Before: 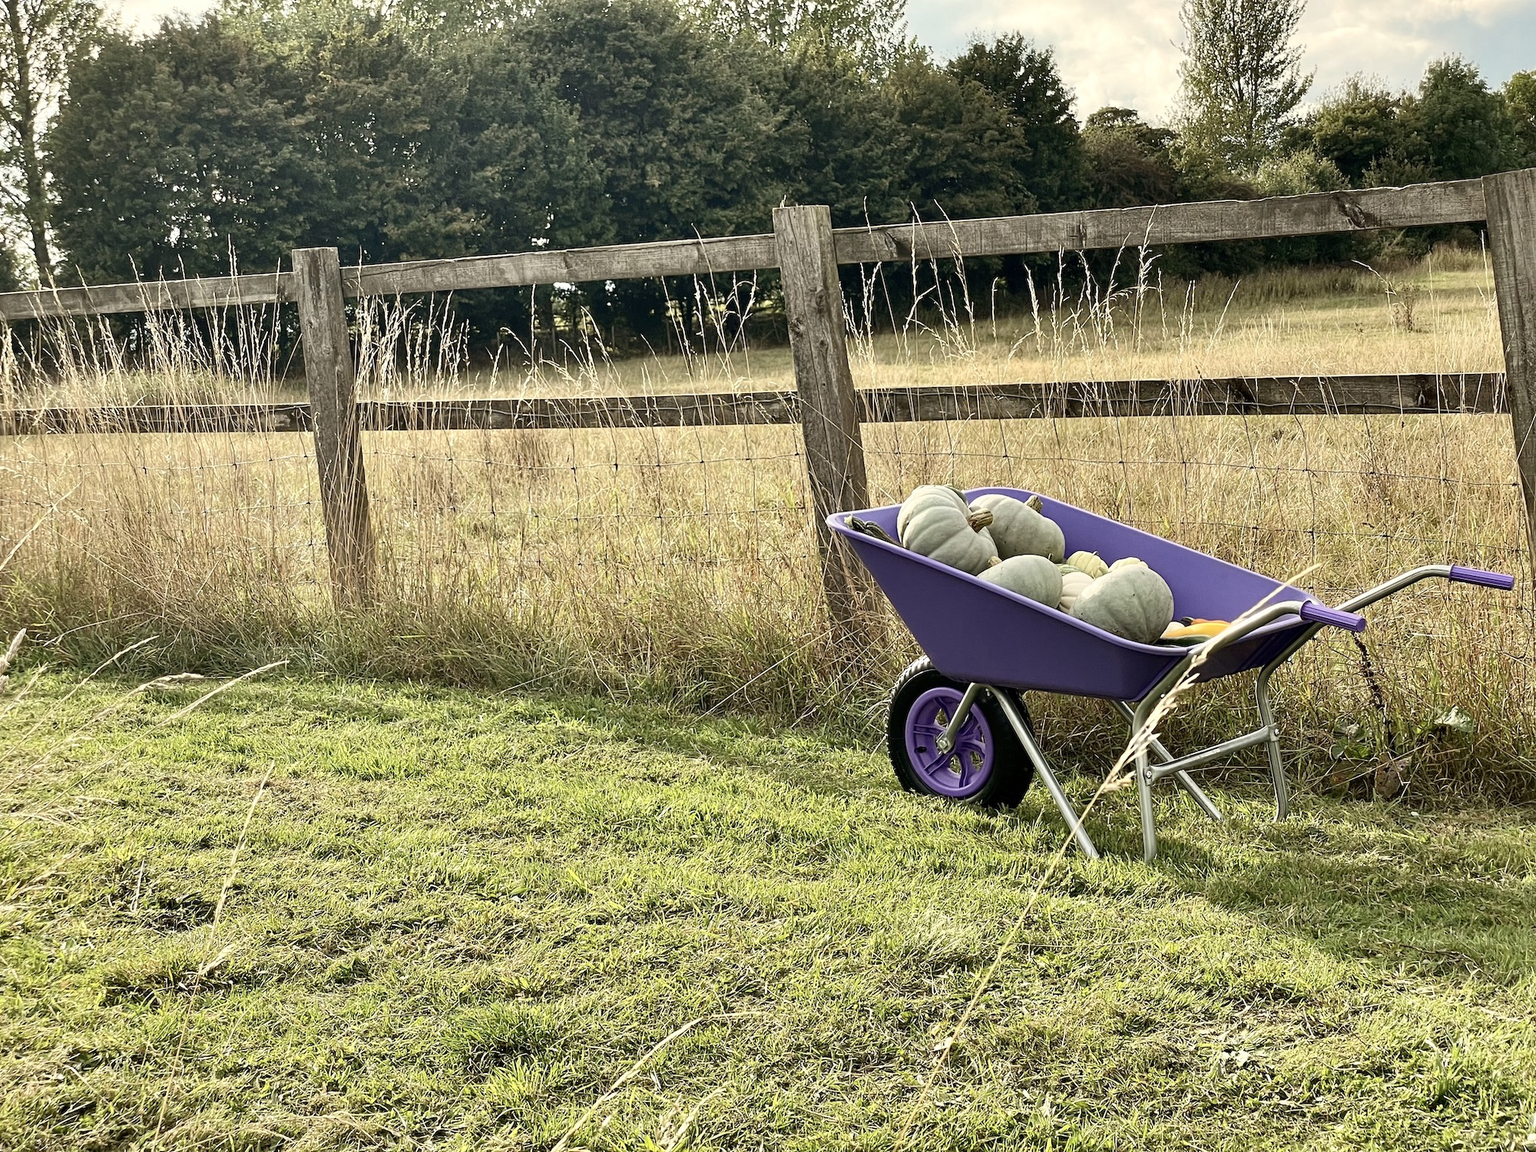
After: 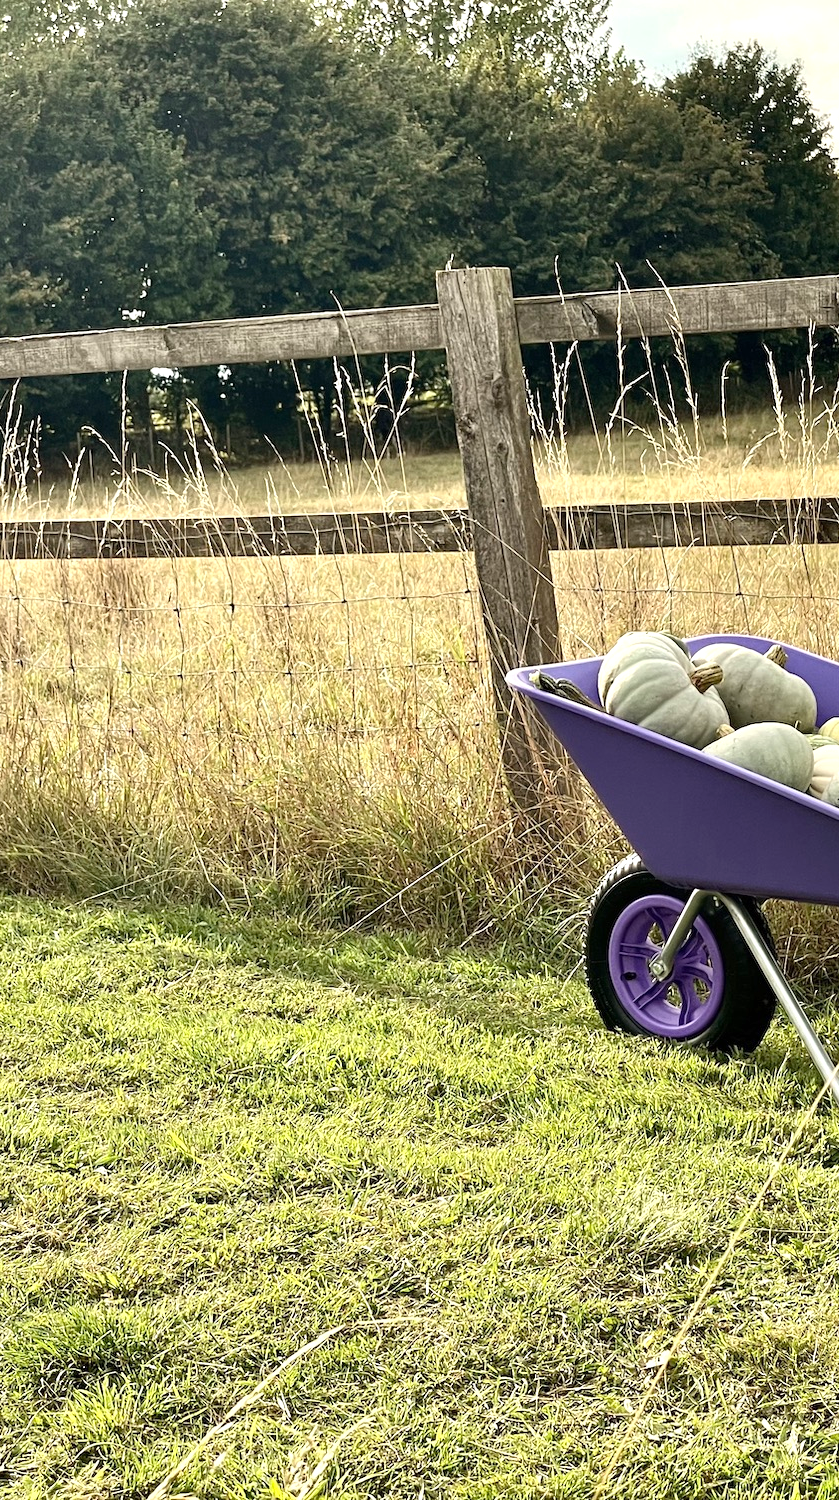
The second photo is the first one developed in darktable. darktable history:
exposure: exposure 0.343 EV, compensate exposure bias true, compensate highlight preservation false
crop: left 28.51%, right 29.506%
